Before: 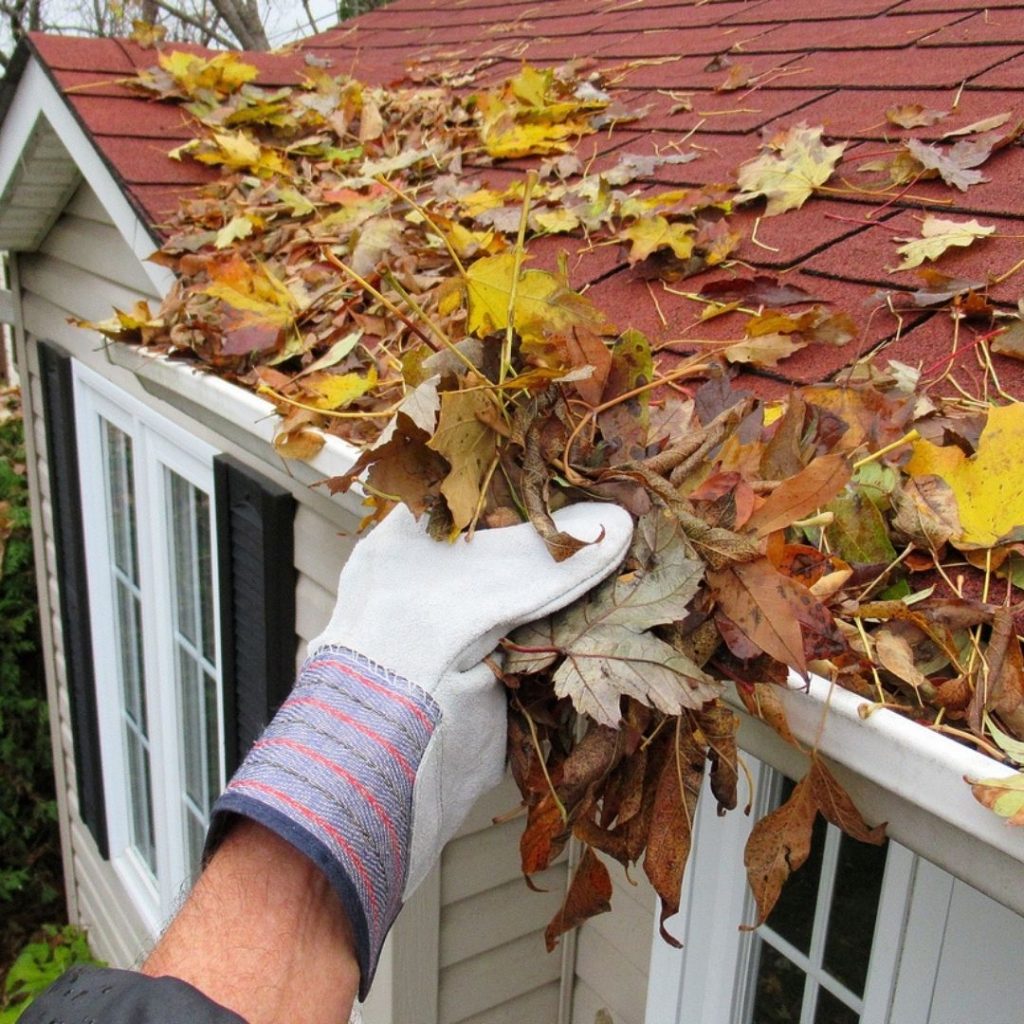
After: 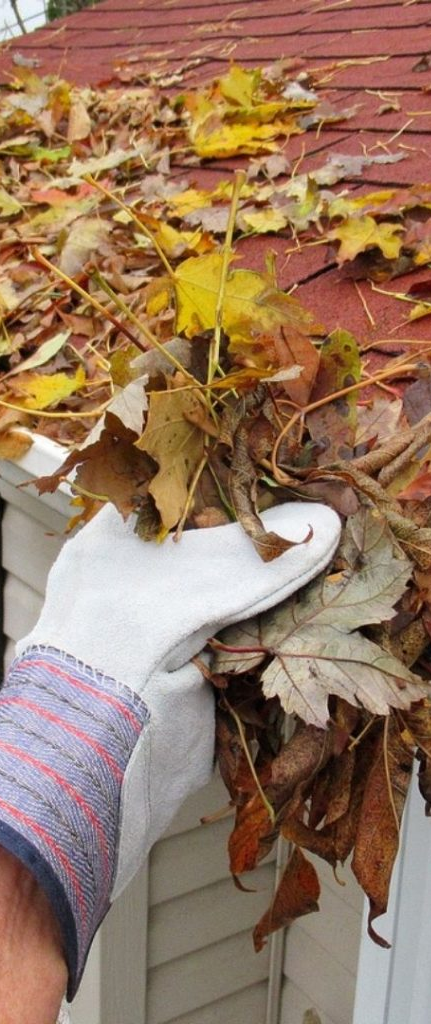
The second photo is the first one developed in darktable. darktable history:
crop: left 28.583%, right 29.231%
shadows and highlights: low approximation 0.01, soften with gaussian
